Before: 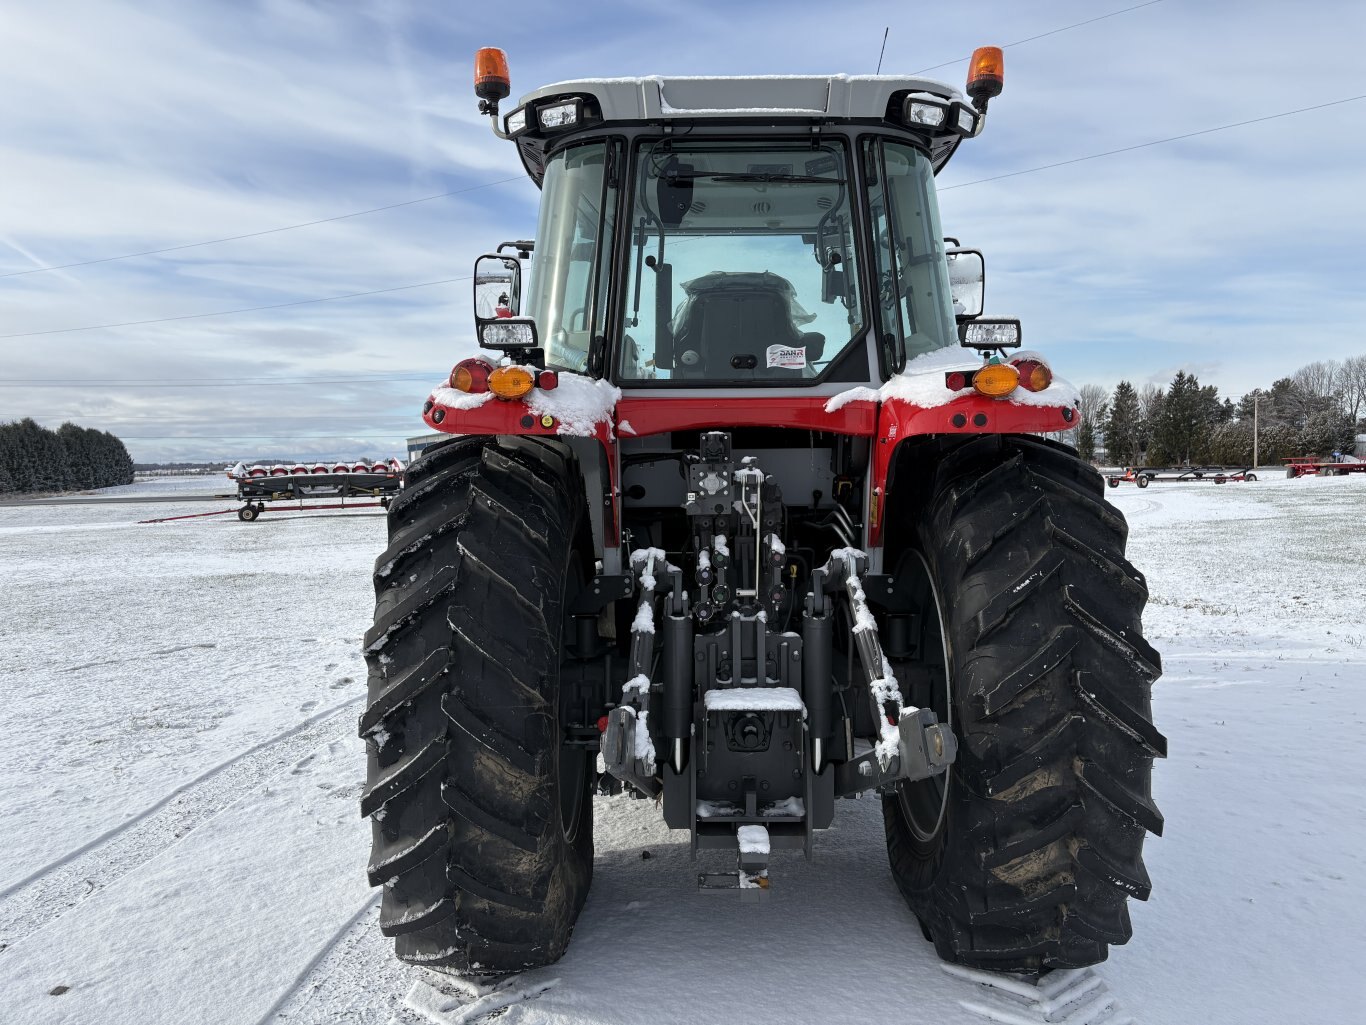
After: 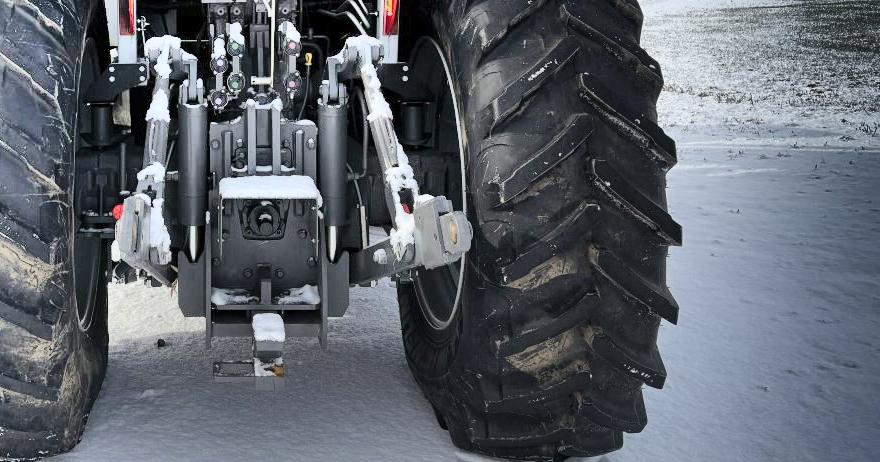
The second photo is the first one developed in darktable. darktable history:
shadows and highlights: radius 124, shadows 98.8, white point adjustment -3.13, highlights -99.3, soften with gaussian
crop and rotate: left 35.518%, top 49.973%, bottom 4.856%
